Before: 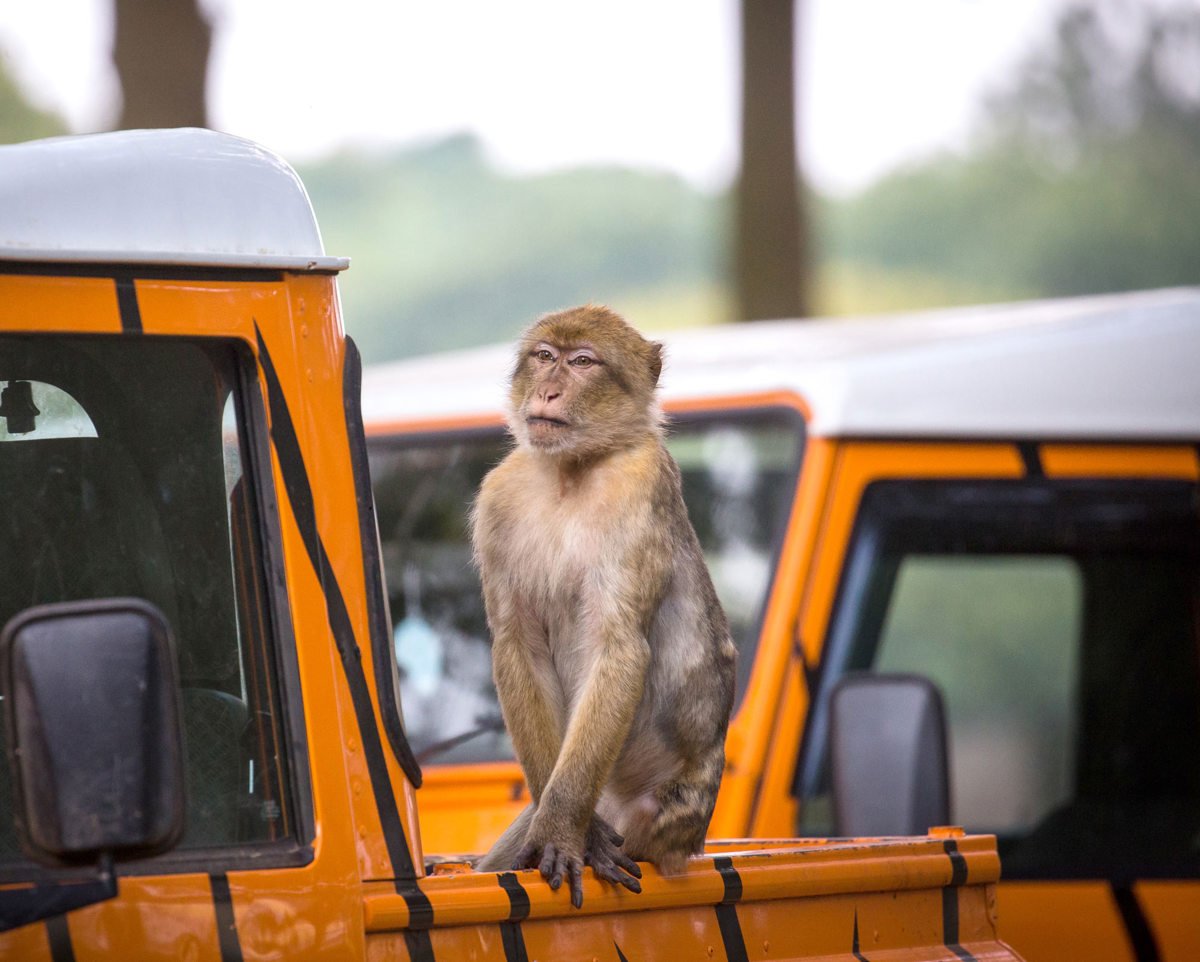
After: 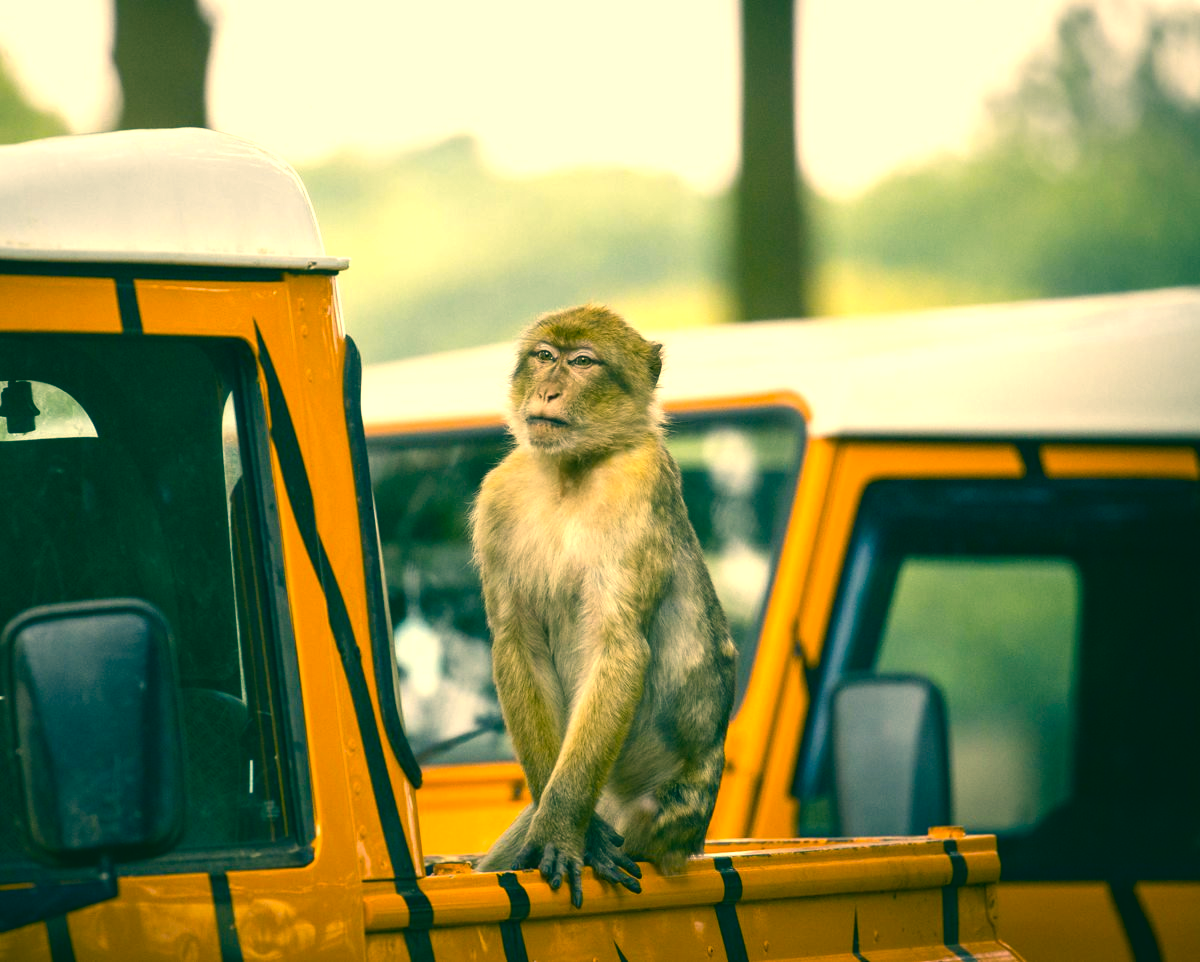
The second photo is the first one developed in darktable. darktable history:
color balance rgb: shadows lift › chroma 1%, shadows lift › hue 217.2°, power › hue 310.8°, highlights gain › chroma 1%, highlights gain › hue 54°, global offset › luminance 0.5%, global offset › hue 171.6°, perceptual saturation grading › global saturation 14.09%, perceptual saturation grading › highlights -25%, perceptual saturation grading › shadows 30%, perceptual brilliance grading › highlights 13.42%, perceptual brilliance grading › mid-tones 8.05%, perceptual brilliance grading › shadows -17.45%, global vibrance 25%
color correction: highlights a* 1.83, highlights b* 34.02, shadows a* -36.68, shadows b* -5.48
